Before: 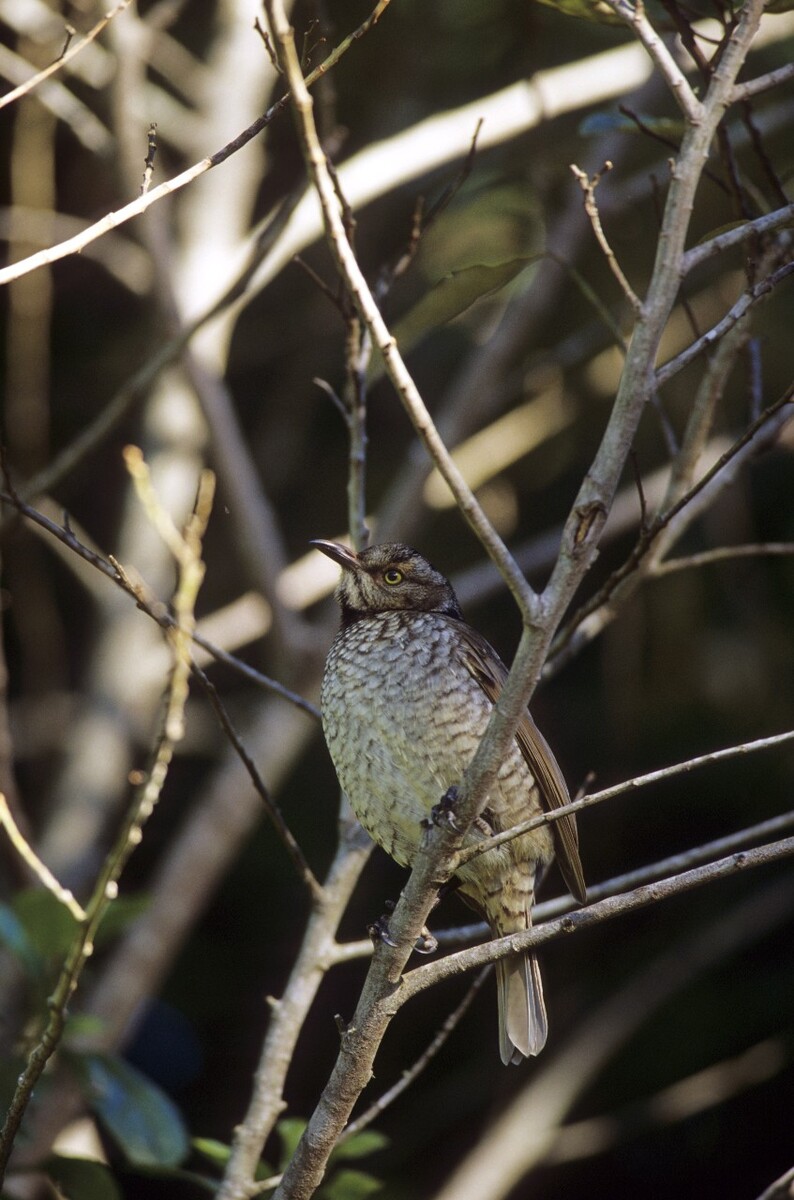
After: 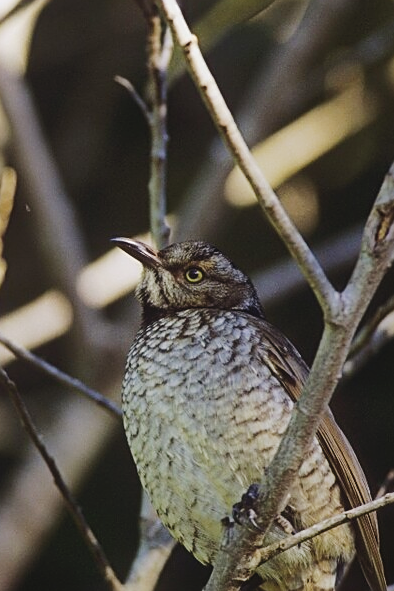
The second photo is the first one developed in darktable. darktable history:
shadows and highlights: soften with gaussian
crop: left 25.155%, top 25.238%, right 25.11%, bottom 25.469%
tone curve: curves: ch0 [(0, 0) (0.091, 0.066) (0.184, 0.16) (0.491, 0.519) (0.748, 0.765) (1, 0.919)]; ch1 [(0, 0) (0.179, 0.173) (0.322, 0.32) (0.424, 0.424) (0.502, 0.5) (0.56, 0.575) (0.631, 0.675) (0.777, 0.806) (1, 1)]; ch2 [(0, 0) (0.434, 0.447) (0.497, 0.498) (0.539, 0.566) (0.676, 0.691) (1, 1)], preserve colors none
sharpen: on, module defaults
local contrast: highlights 68%, shadows 68%, detail 84%, midtone range 0.328
tone equalizer: -8 EV 0 EV, -7 EV -0.002 EV, -6 EV 0.002 EV, -5 EV -0.047 EV, -4 EV -0.152 EV, -3 EV -0.135 EV, -2 EV 0.224 EV, -1 EV 0.713 EV, +0 EV 0.512 EV, mask exposure compensation -0.507 EV
